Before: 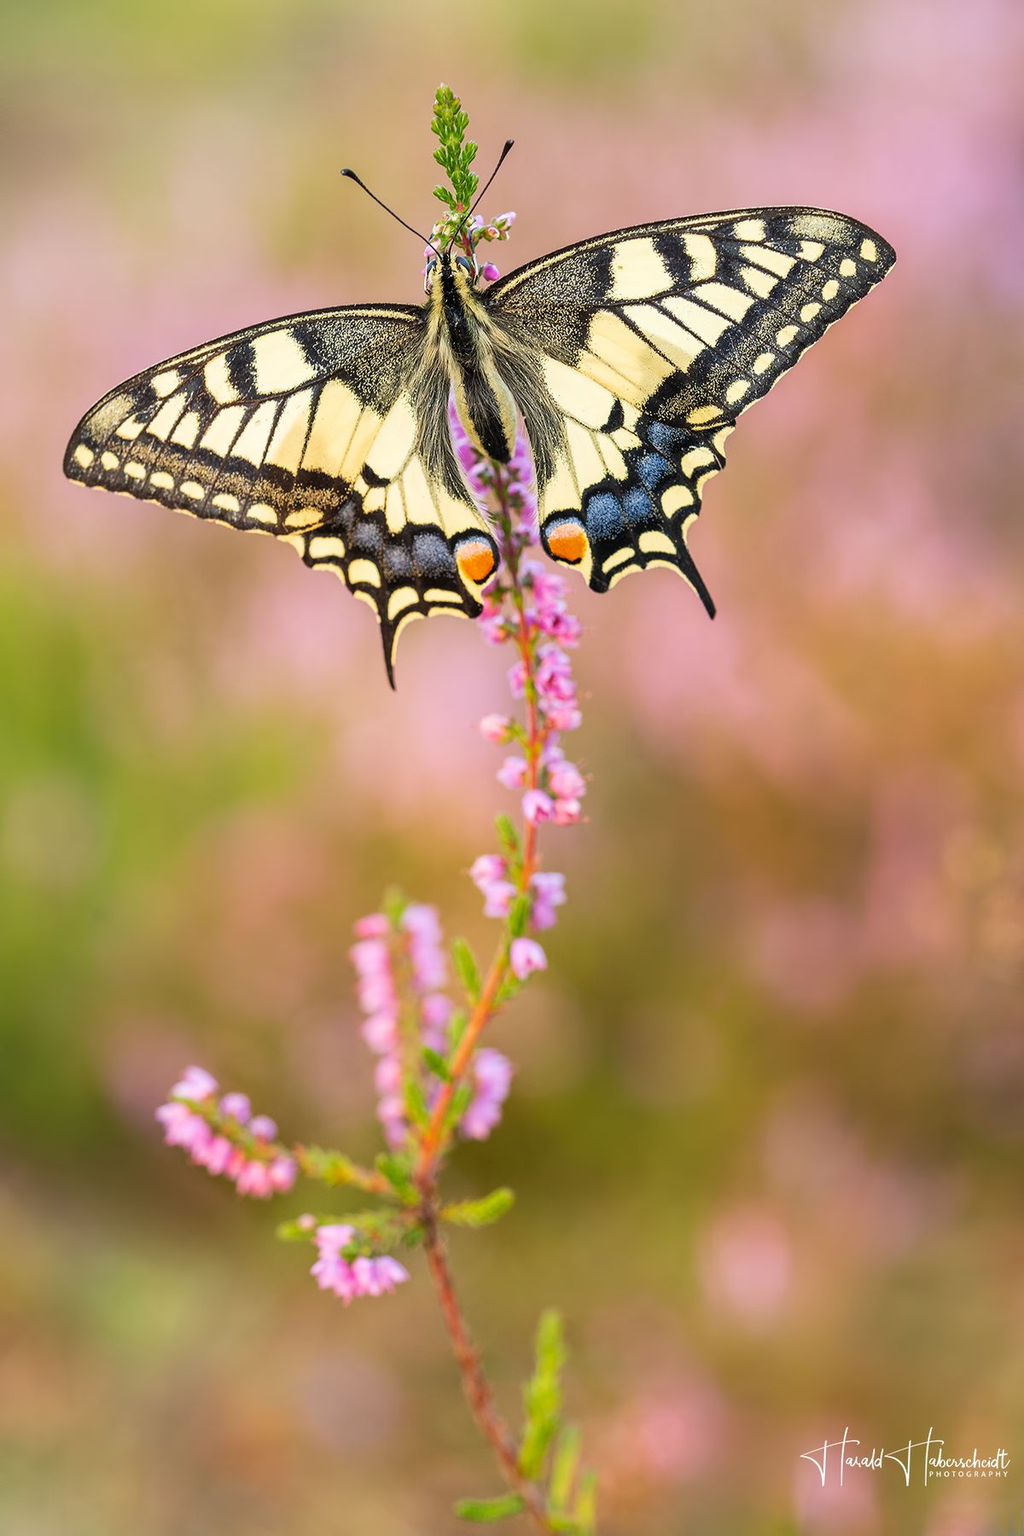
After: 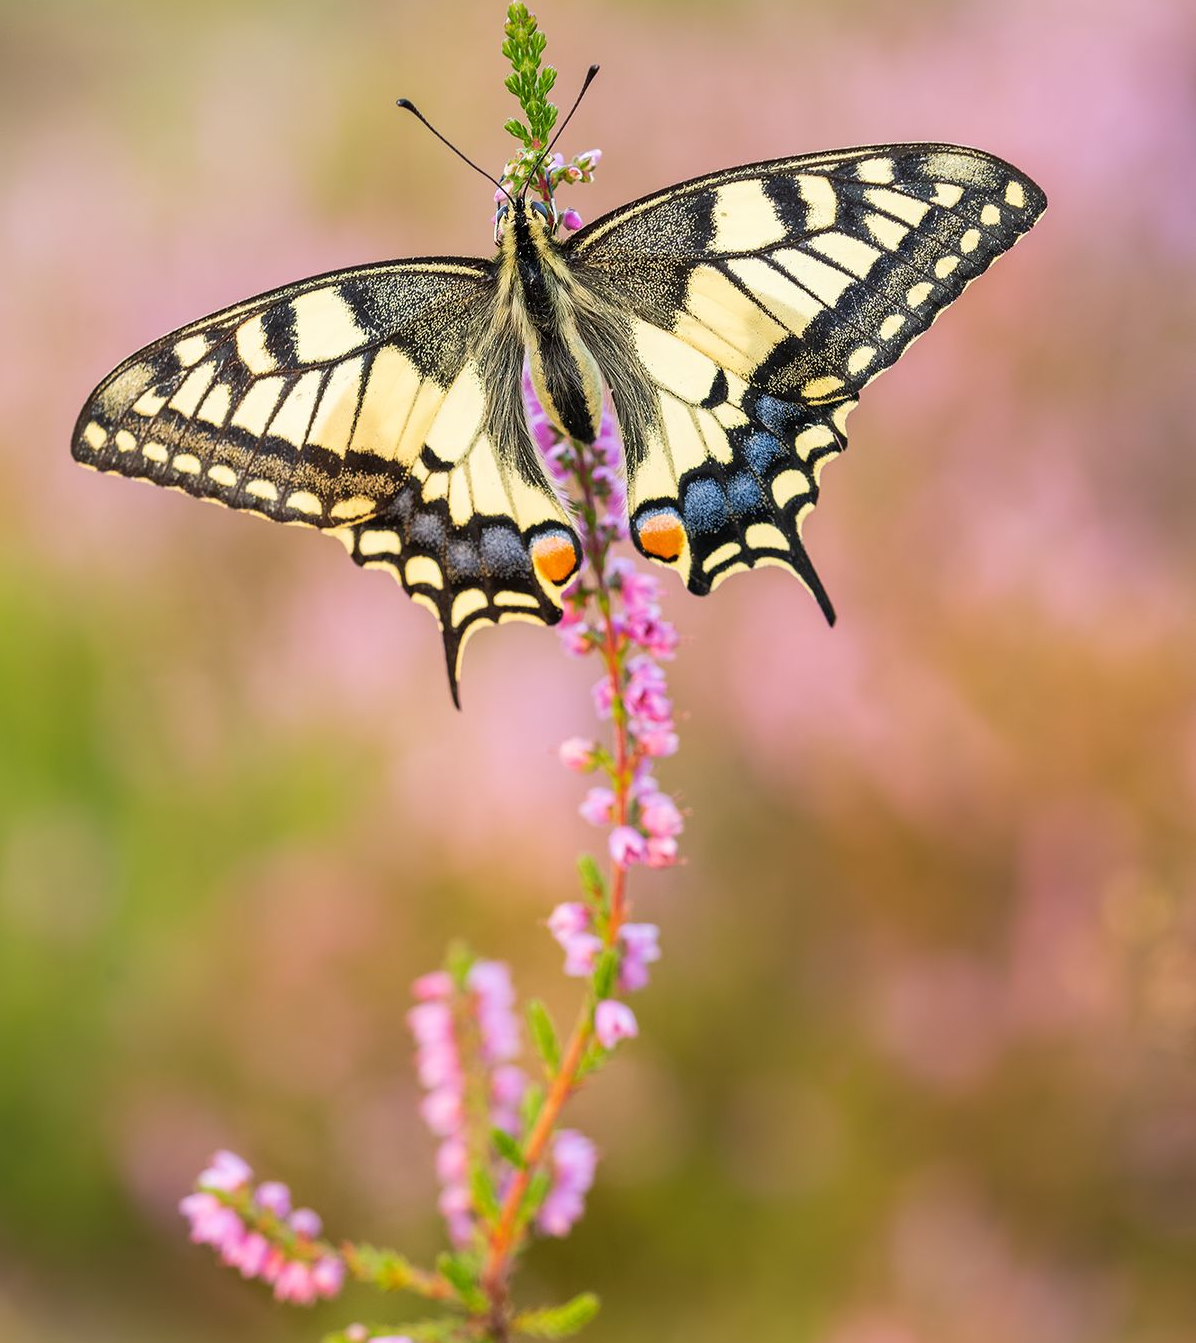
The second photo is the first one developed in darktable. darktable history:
crop: left 0.293%, top 5.515%, bottom 19.837%
